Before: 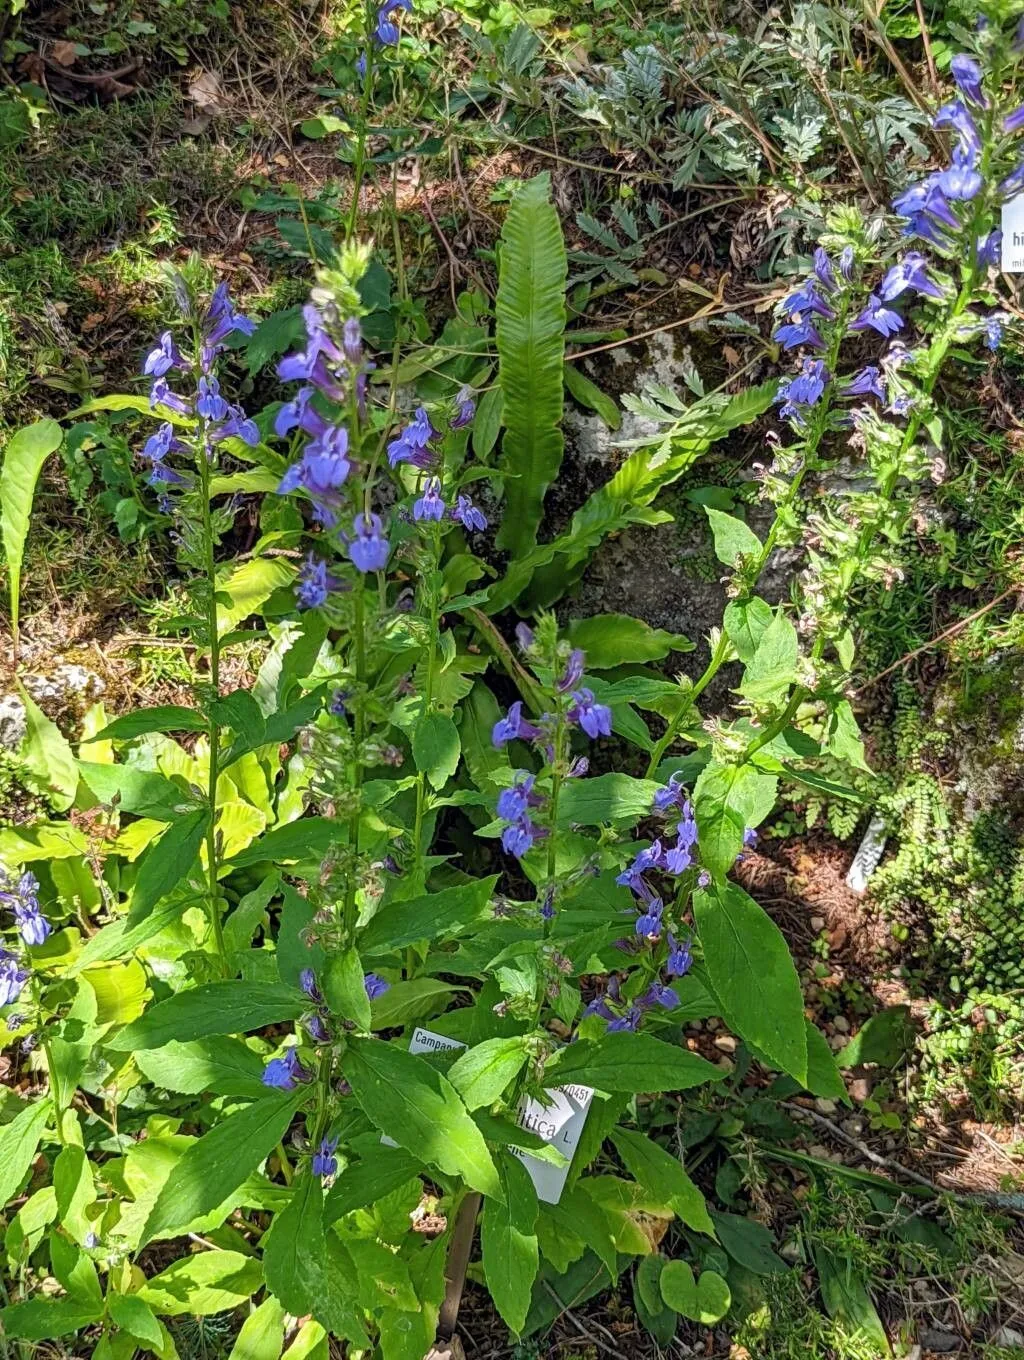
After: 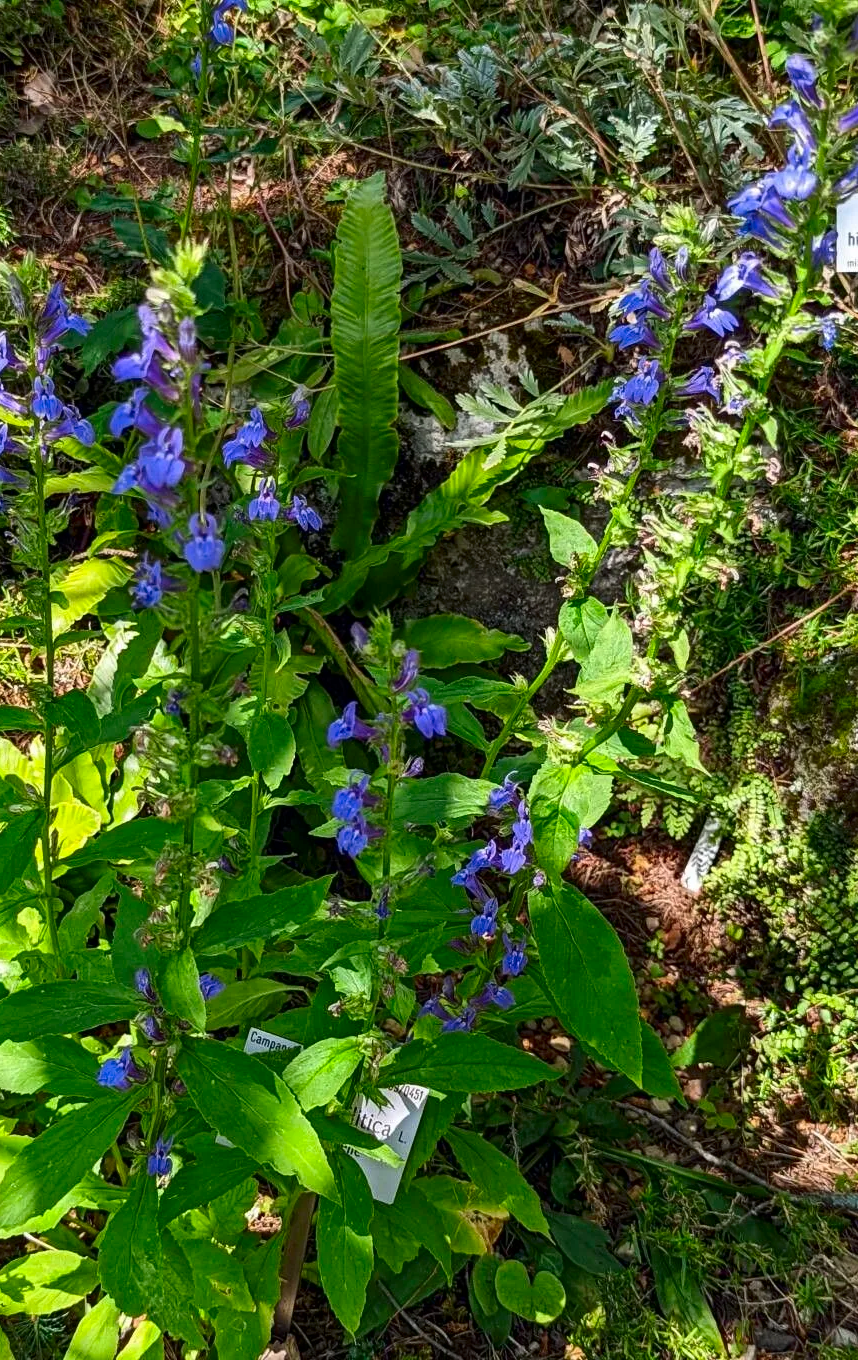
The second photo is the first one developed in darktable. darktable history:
contrast brightness saturation: contrast 0.12, brightness -0.12, saturation 0.2
crop: left 16.145%
